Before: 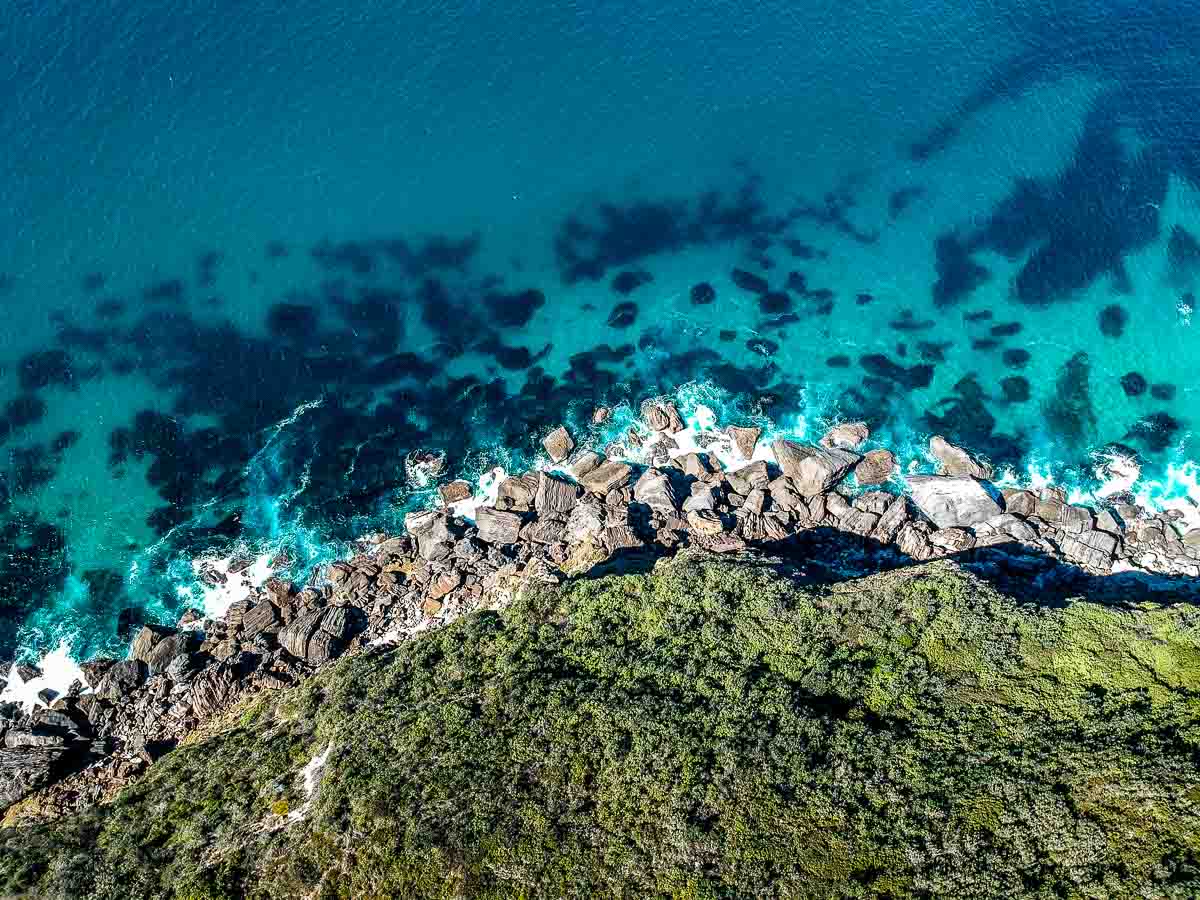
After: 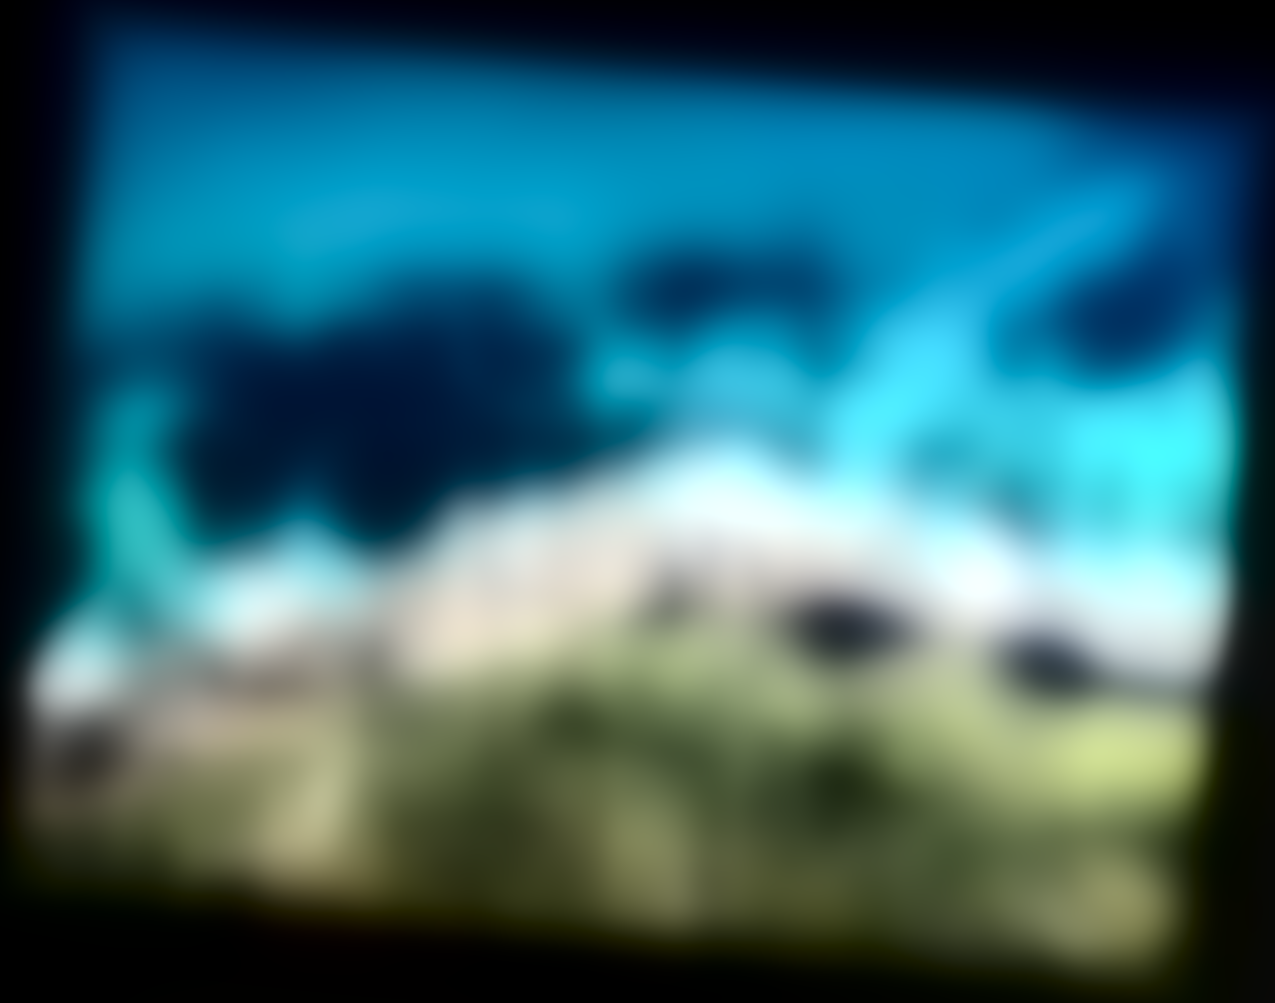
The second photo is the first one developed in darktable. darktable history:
lowpass: radius 31.92, contrast 1.72, brightness -0.98, saturation 0.94
rotate and perspective: rotation 5.12°, automatic cropping off
exposure: black level correction 0, exposure 1.45 EV, compensate exposure bias true, compensate highlight preservation false
local contrast: on, module defaults
